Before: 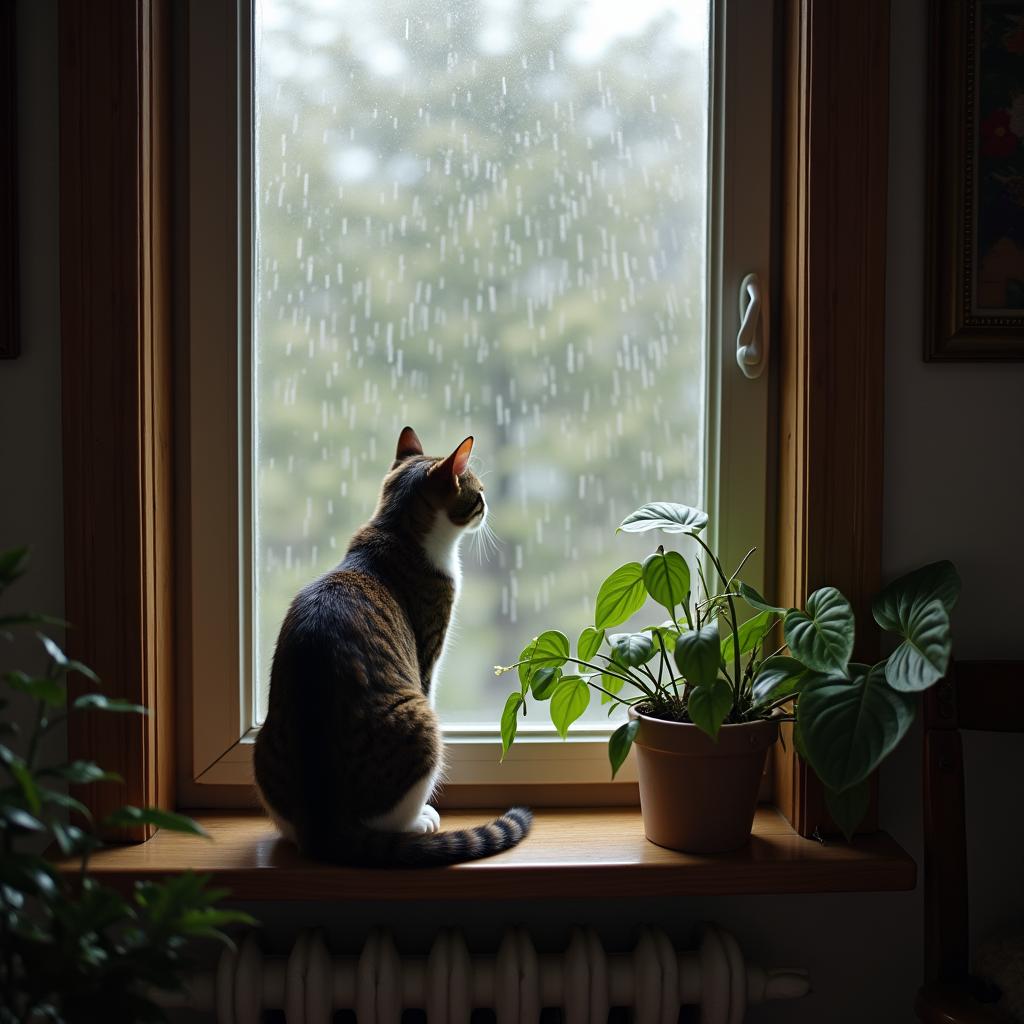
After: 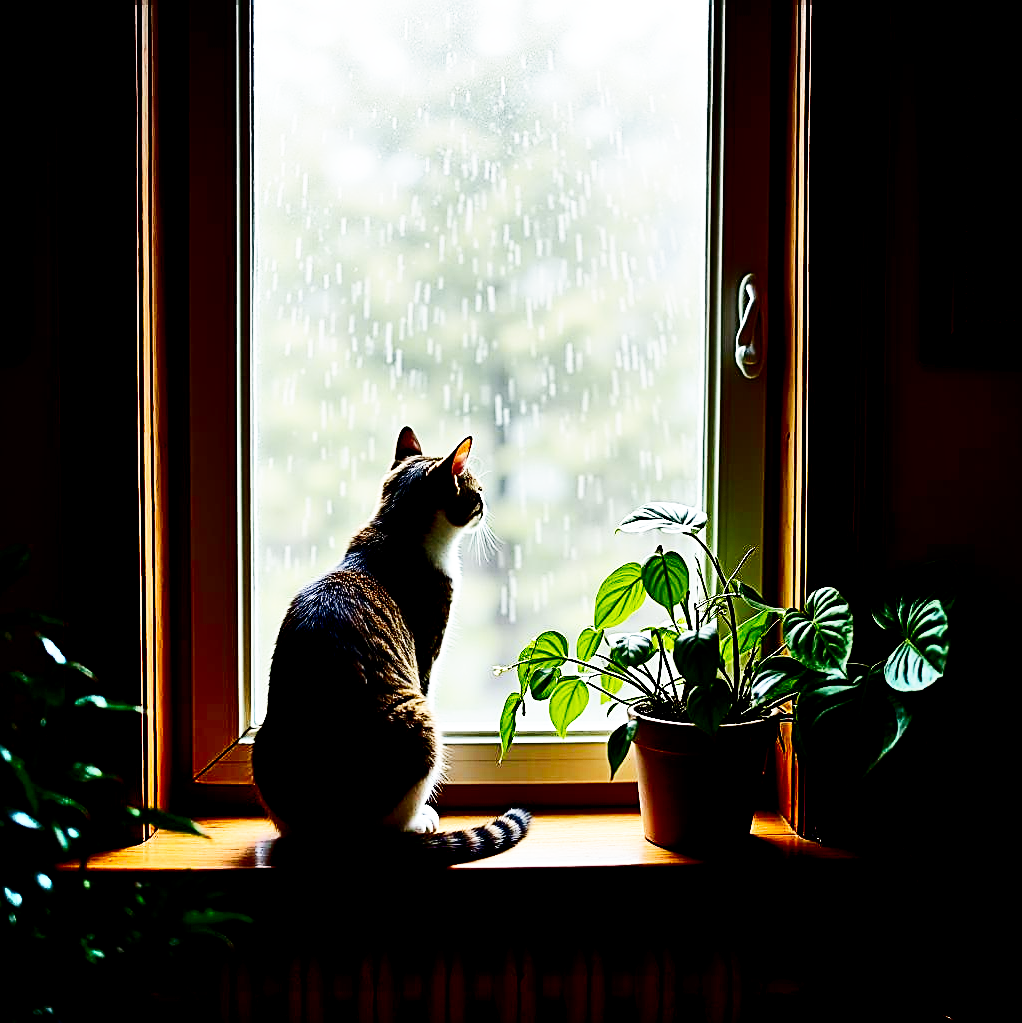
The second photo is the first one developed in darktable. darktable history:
sharpen: amount 0.91
exposure: black level correction 0.013, compensate highlight preservation false
shadows and highlights: shadows 52.64, soften with gaussian
contrast brightness saturation: contrast 0.194, brightness -0.244, saturation 0.115
base curve: curves: ch0 [(0, 0) (0.007, 0.004) (0.027, 0.03) (0.046, 0.07) (0.207, 0.54) (0.442, 0.872) (0.673, 0.972) (1, 1)], preserve colors none
crop and rotate: left 0.12%, bottom 0.007%
tone equalizer: edges refinement/feathering 500, mask exposure compensation -1.57 EV, preserve details no
